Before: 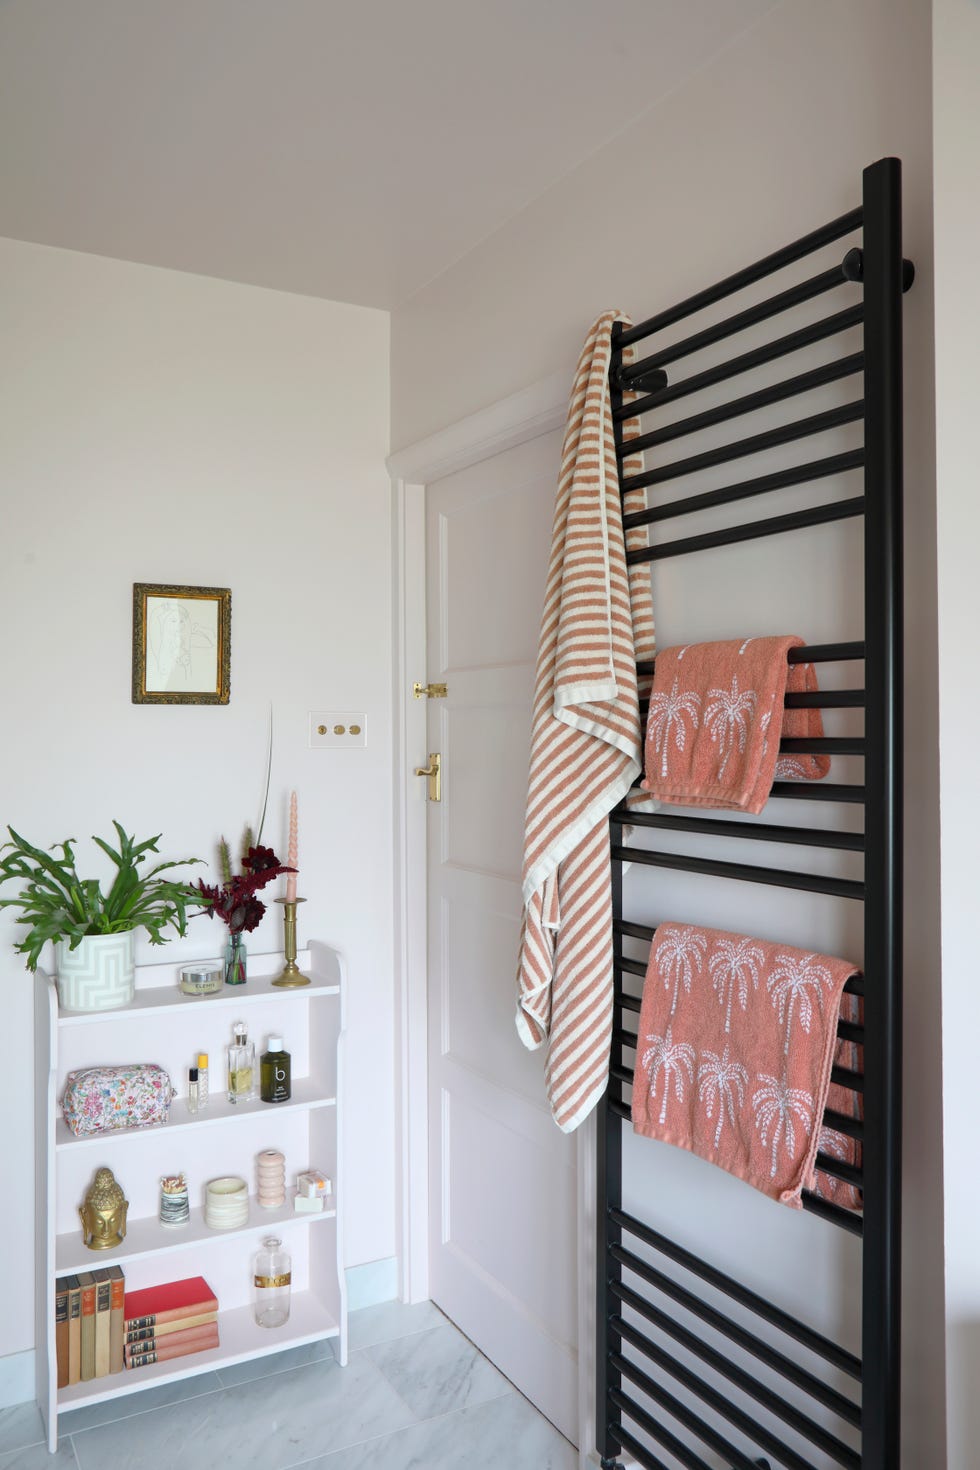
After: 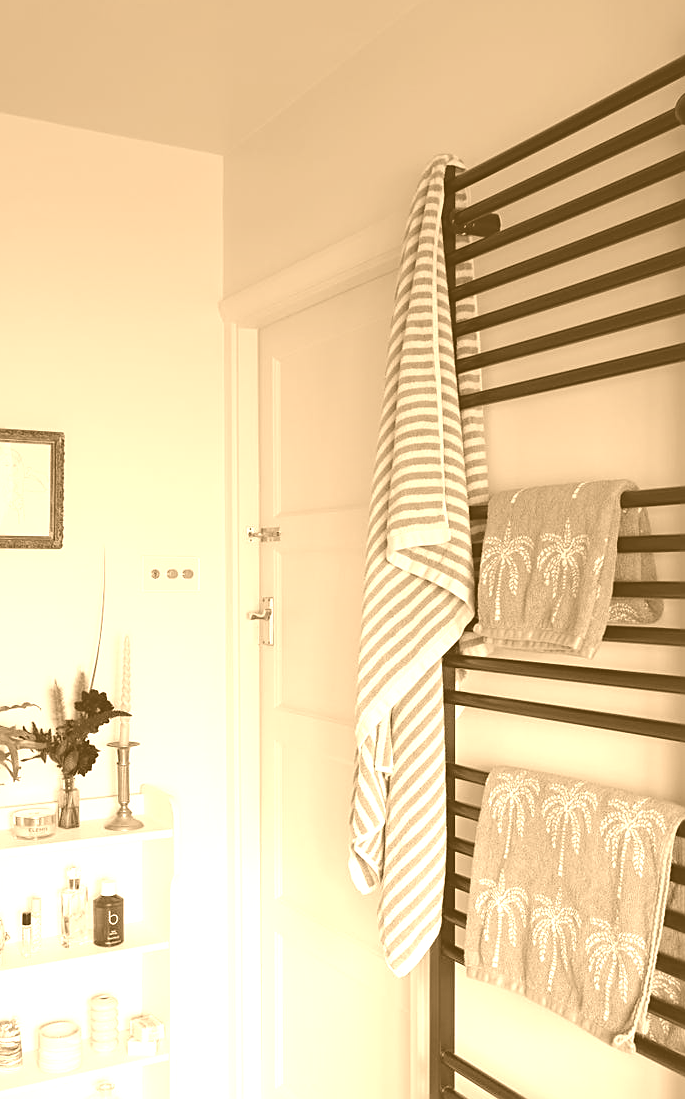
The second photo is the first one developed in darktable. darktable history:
sharpen: on, module defaults
colorize: hue 28.8°, source mix 100%
shadows and highlights: shadows -10, white point adjustment 1.5, highlights 10
graduated density: hue 238.83°, saturation 50%
crop and rotate: left 17.046%, top 10.659%, right 12.989%, bottom 14.553%
white balance: red 1.004, blue 1.024
